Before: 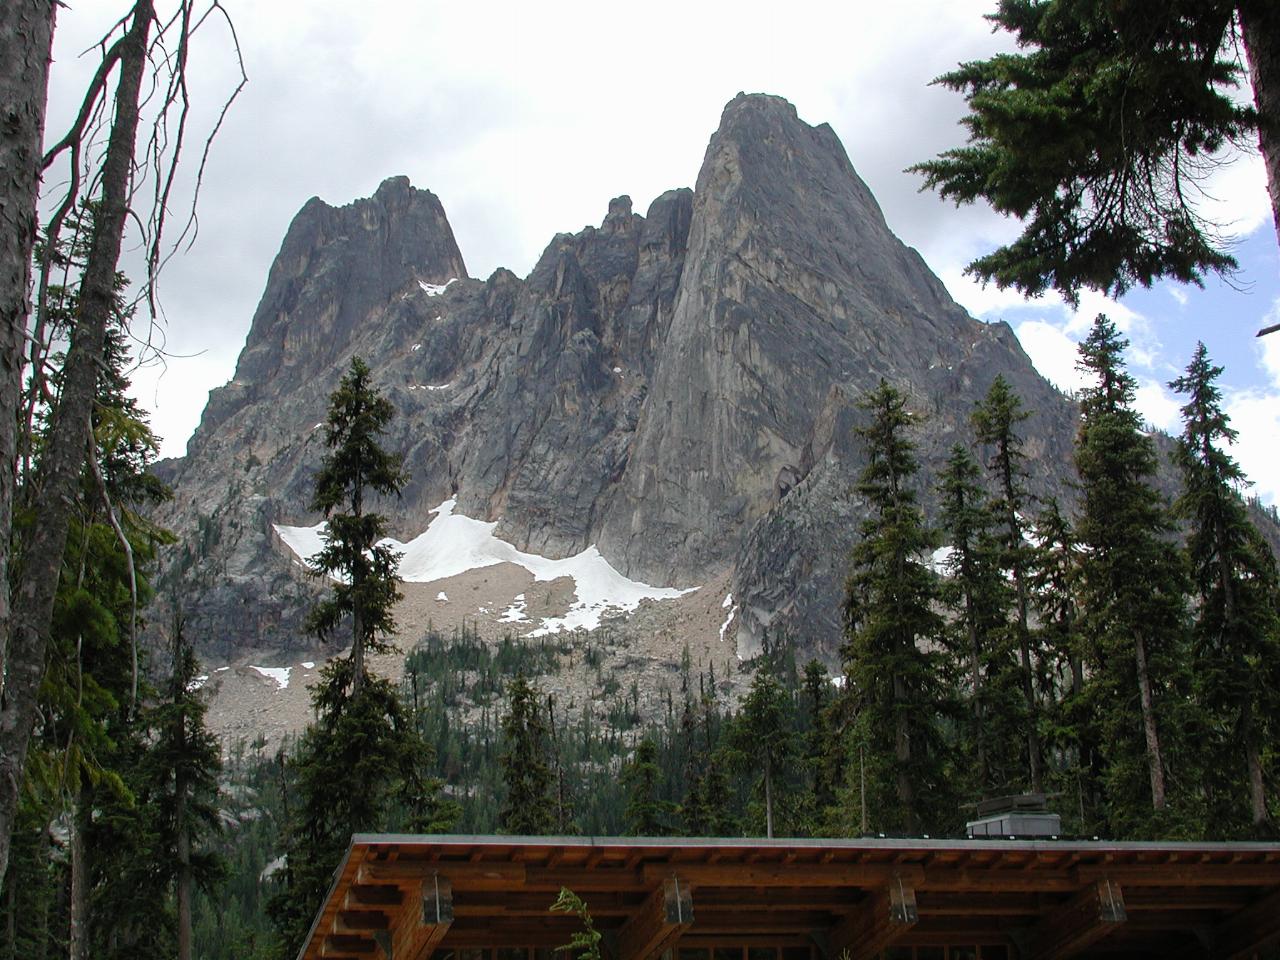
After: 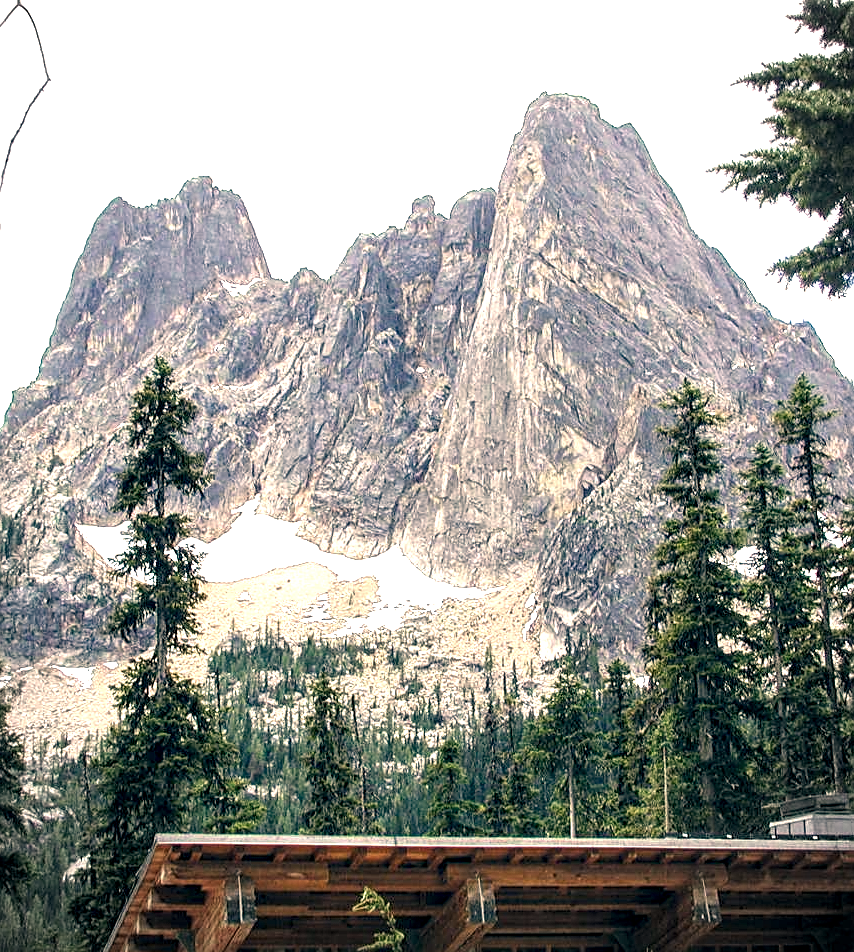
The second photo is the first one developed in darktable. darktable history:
crop: left 15.415%, right 17.8%
local contrast: highlights 60%, shadows 64%, detail 160%
vignetting: on, module defaults
sharpen: on, module defaults
color calibration: illuminant same as pipeline (D50), adaptation XYZ, x 0.346, y 0.359, temperature 5018.56 K
color correction: highlights a* 10.33, highlights b* 14.77, shadows a* -10.2, shadows b* -15.08
exposure: black level correction 0.001, exposure 1.652 EV, compensate highlight preservation false
